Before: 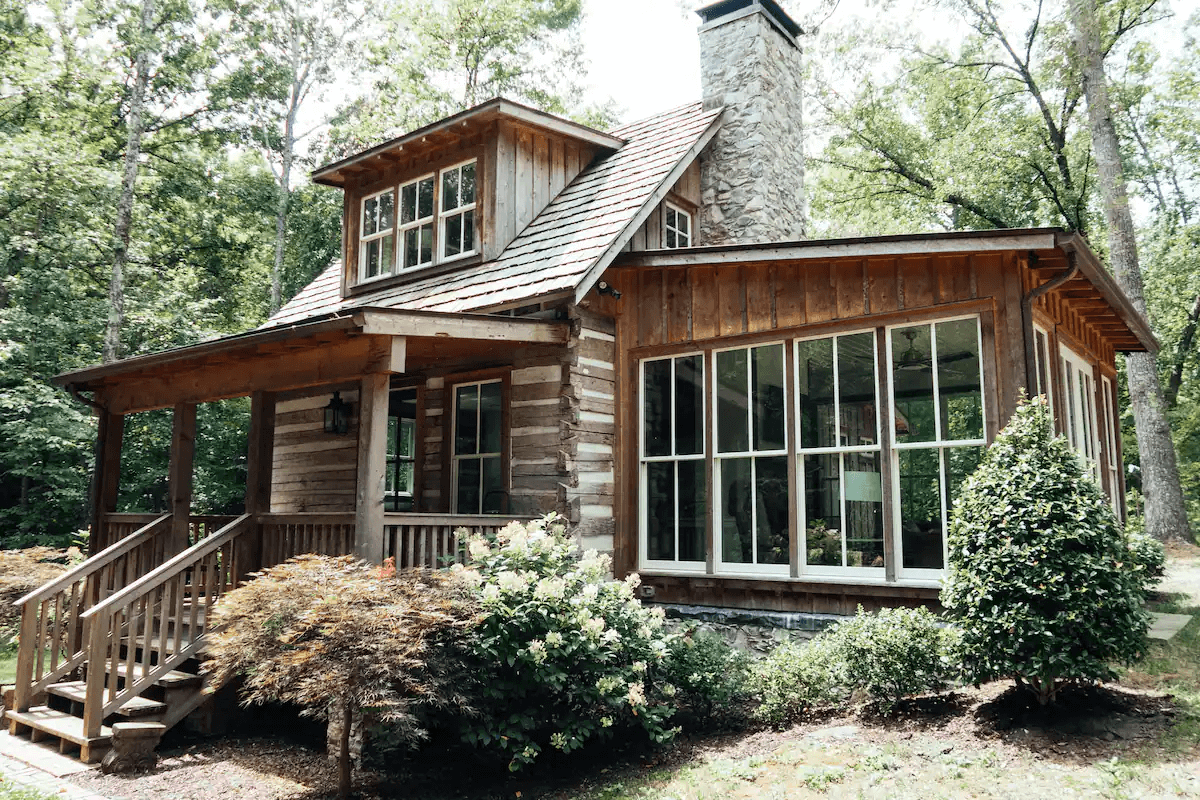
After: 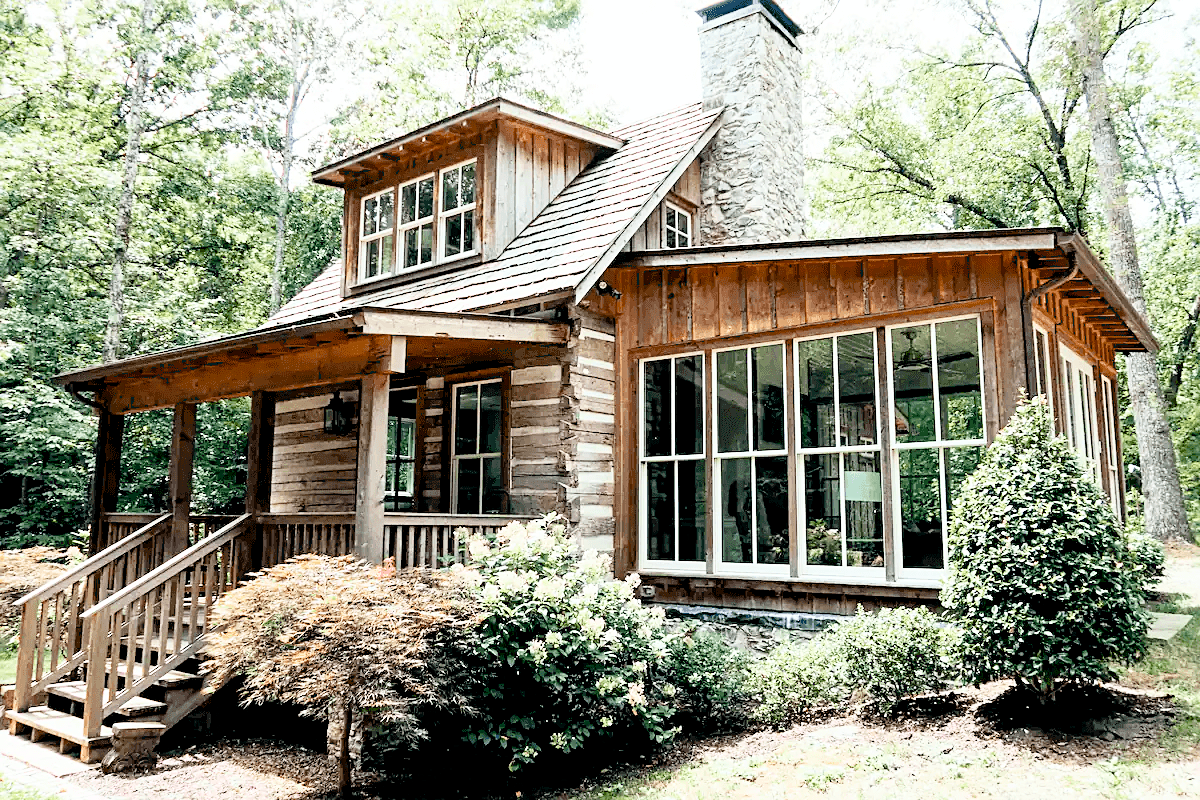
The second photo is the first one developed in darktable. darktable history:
filmic rgb: hardness 4.17, contrast 0.921
sharpen: on, module defaults
exposure: black level correction 0.009, exposure 1.425 EV, compensate highlight preservation false
